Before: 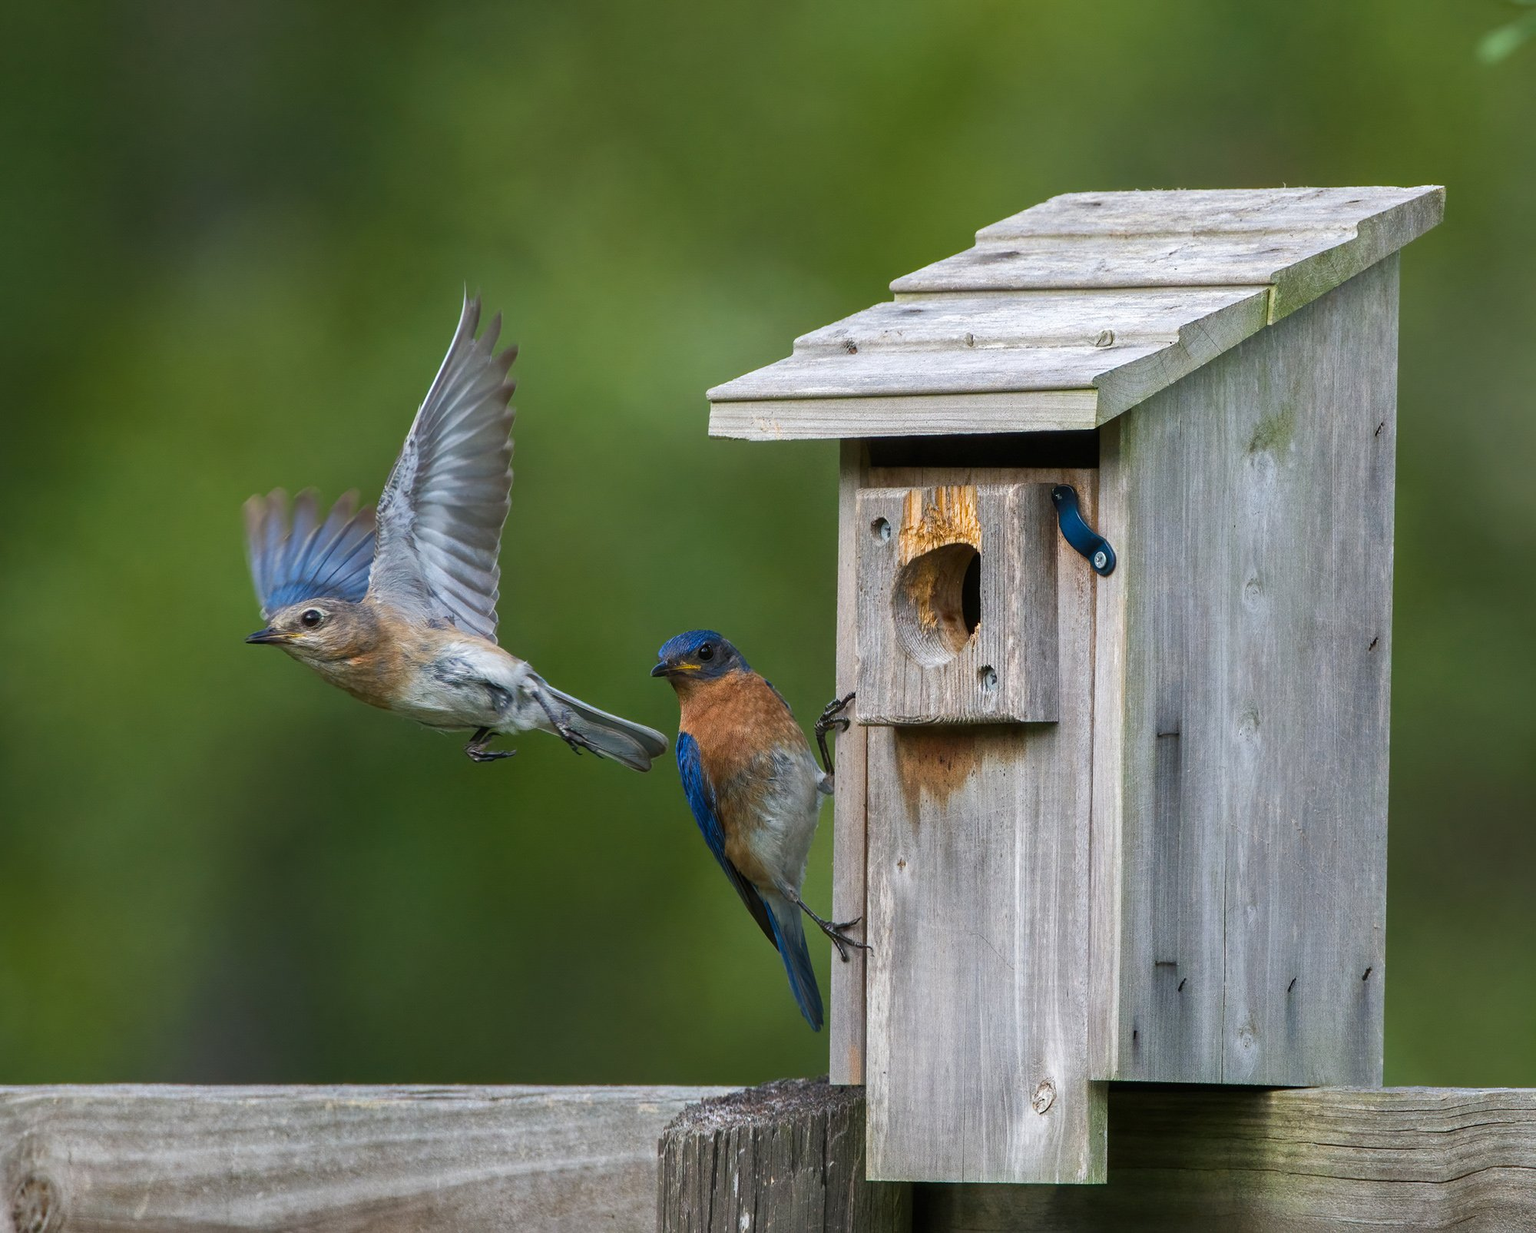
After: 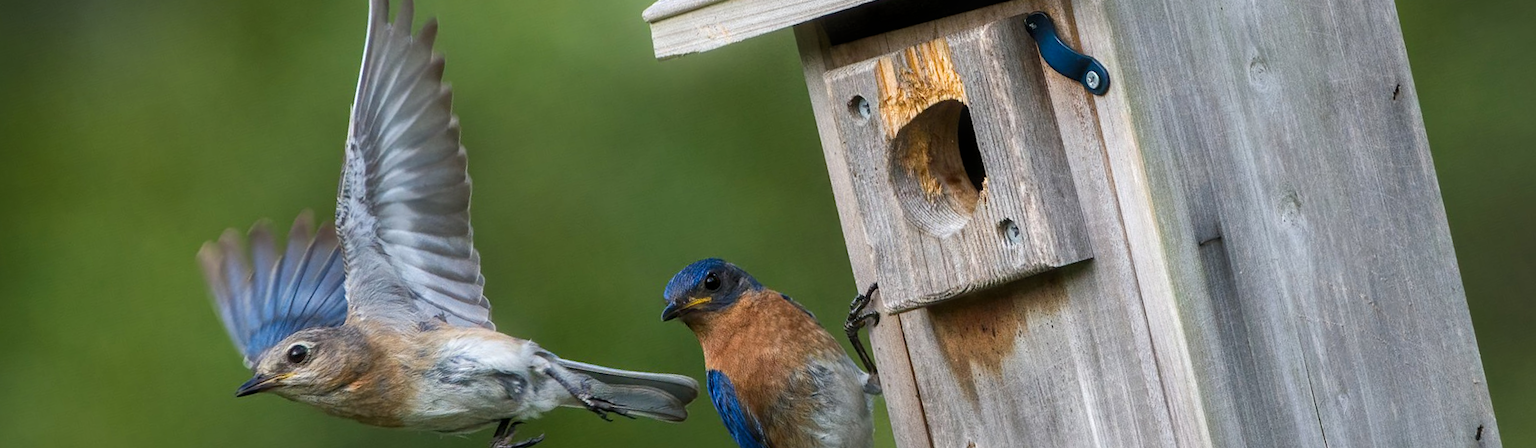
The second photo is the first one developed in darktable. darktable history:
crop and rotate: top 23.043%, bottom 23.437%
rotate and perspective: rotation -14.8°, crop left 0.1, crop right 0.903, crop top 0.25, crop bottom 0.748
bloom: size 5%, threshold 95%, strength 15%
local contrast: mode bilateral grid, contrast 20, coarseness 50, detail 120%, midtone range 0.2
levels: levels [0.016, 0.5, 0.996]
